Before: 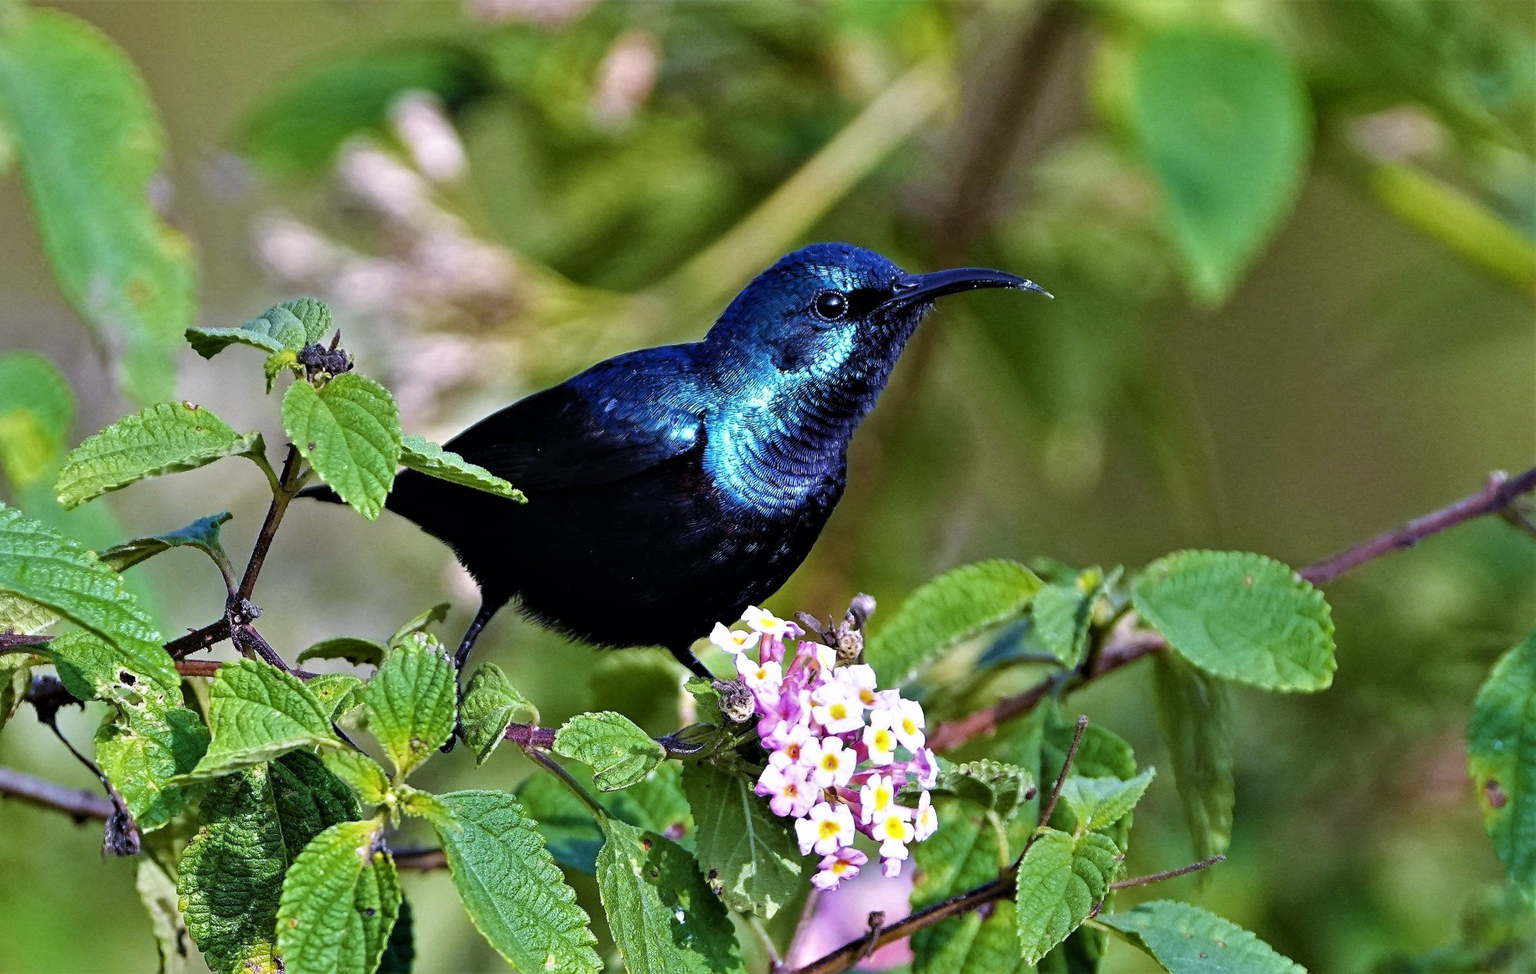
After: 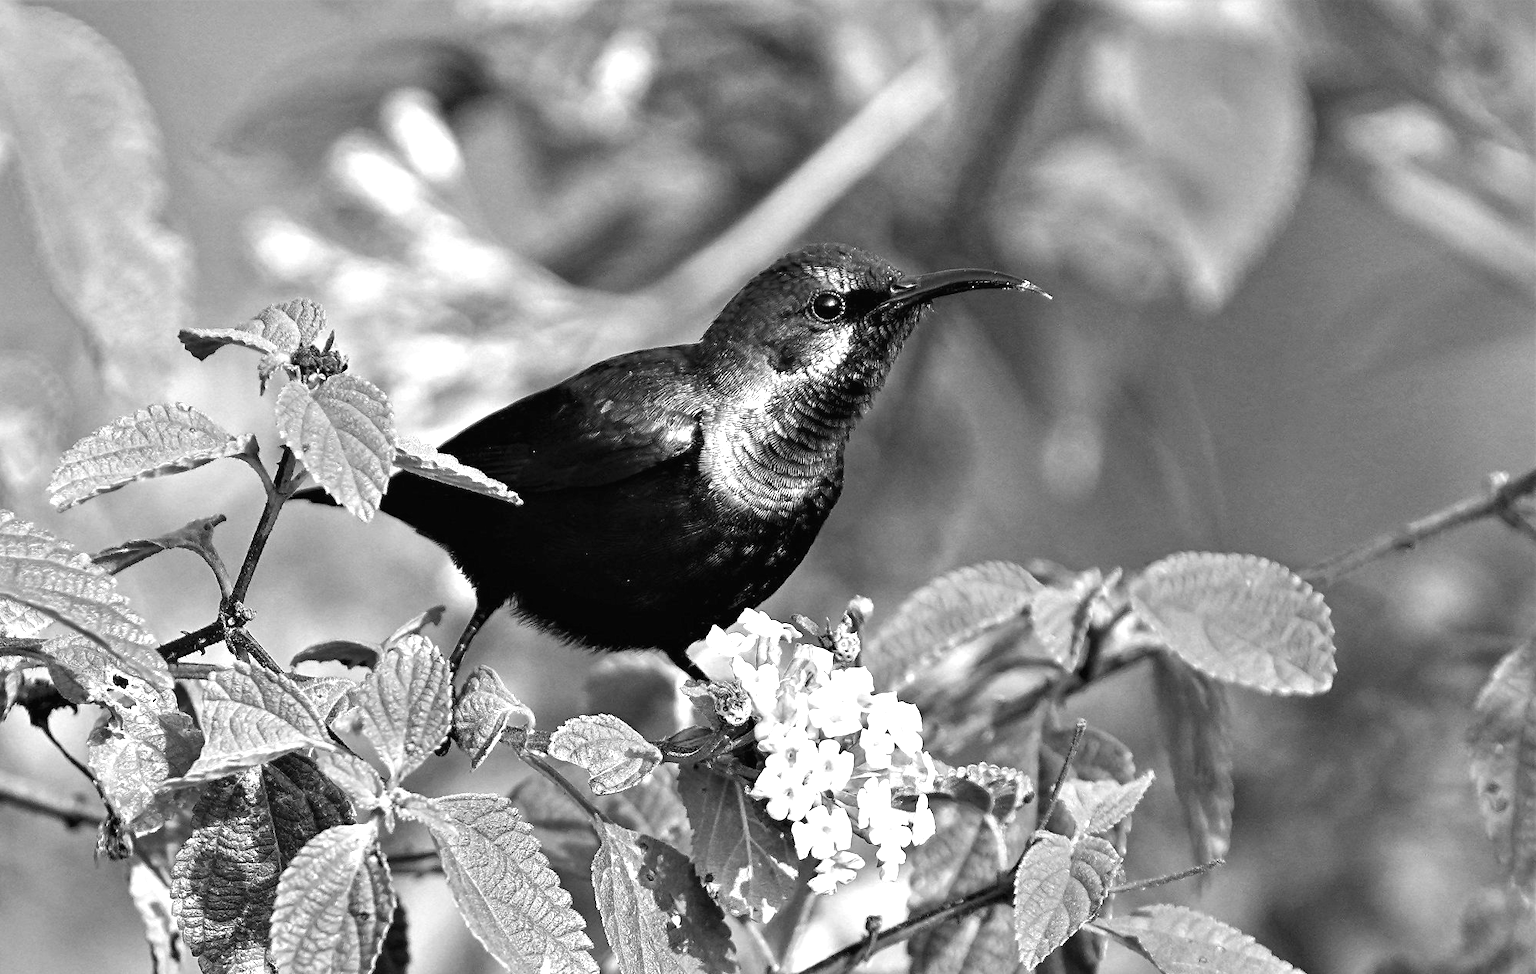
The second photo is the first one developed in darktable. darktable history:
crop and rotate: left 0.545%, top 0.157%, bottom 0.303%
color calibration: output gray [0.714, 0.278, 0, 0], illuminant same as pipeline (D50), adaptation XYZ, x 0.345, y 0.358, temperature 5023.03 K
exposure: black level correction -0.001, exposure 0.904 EV, compensate highlight preservation false
